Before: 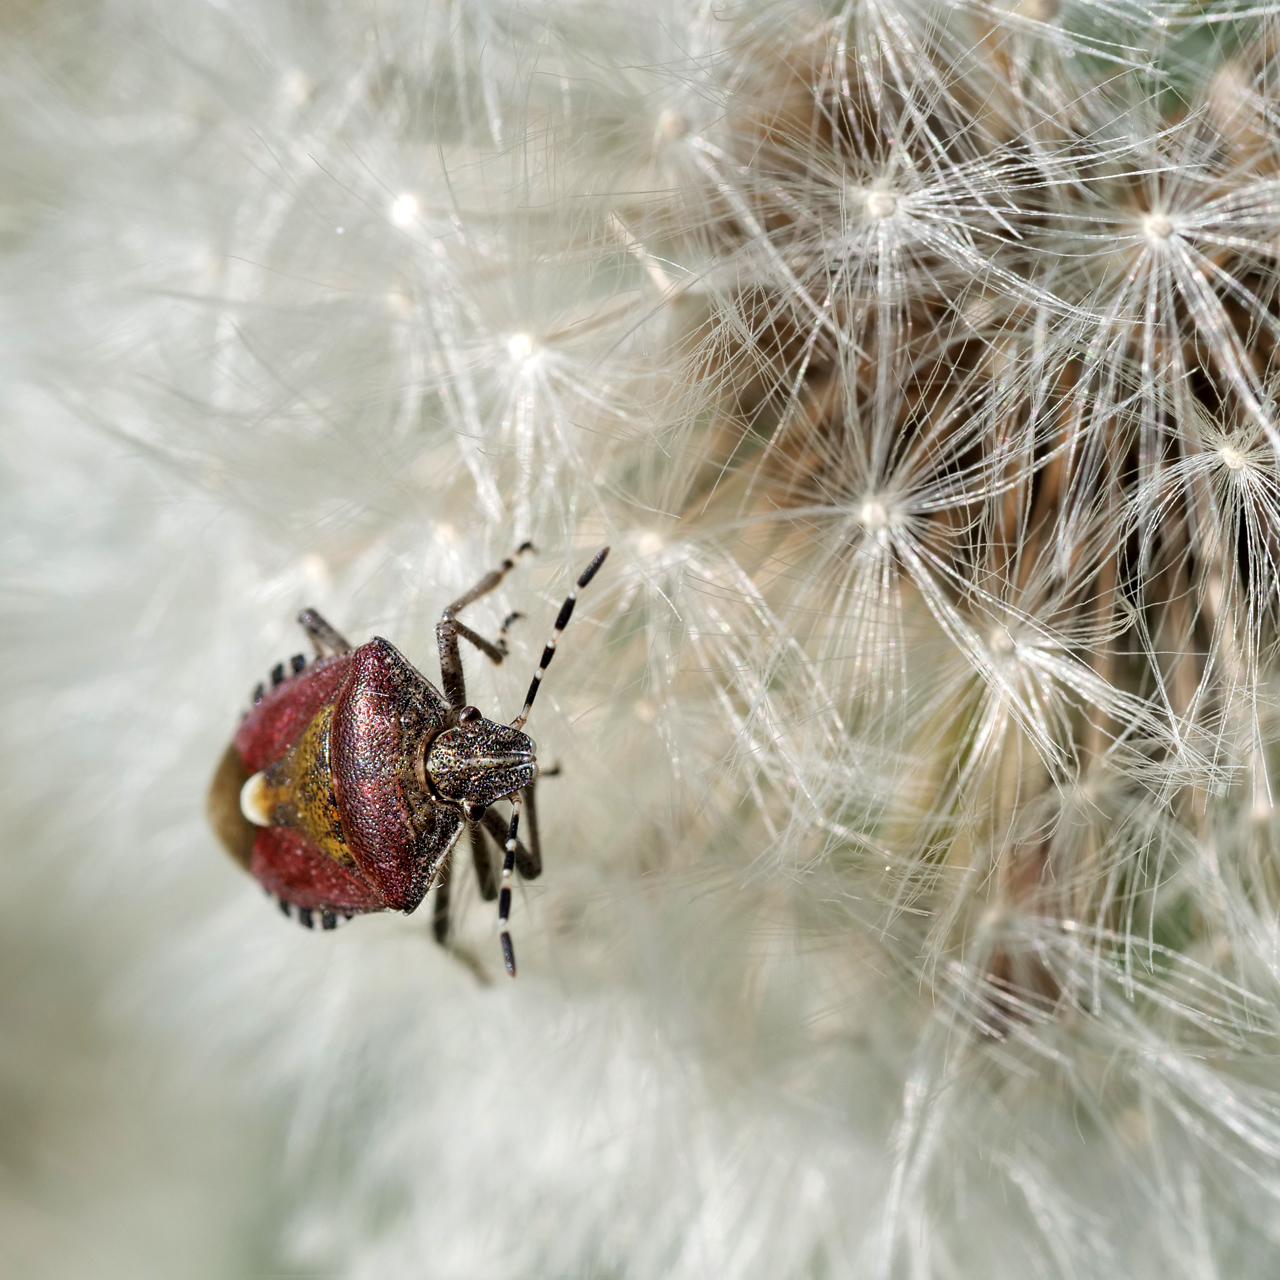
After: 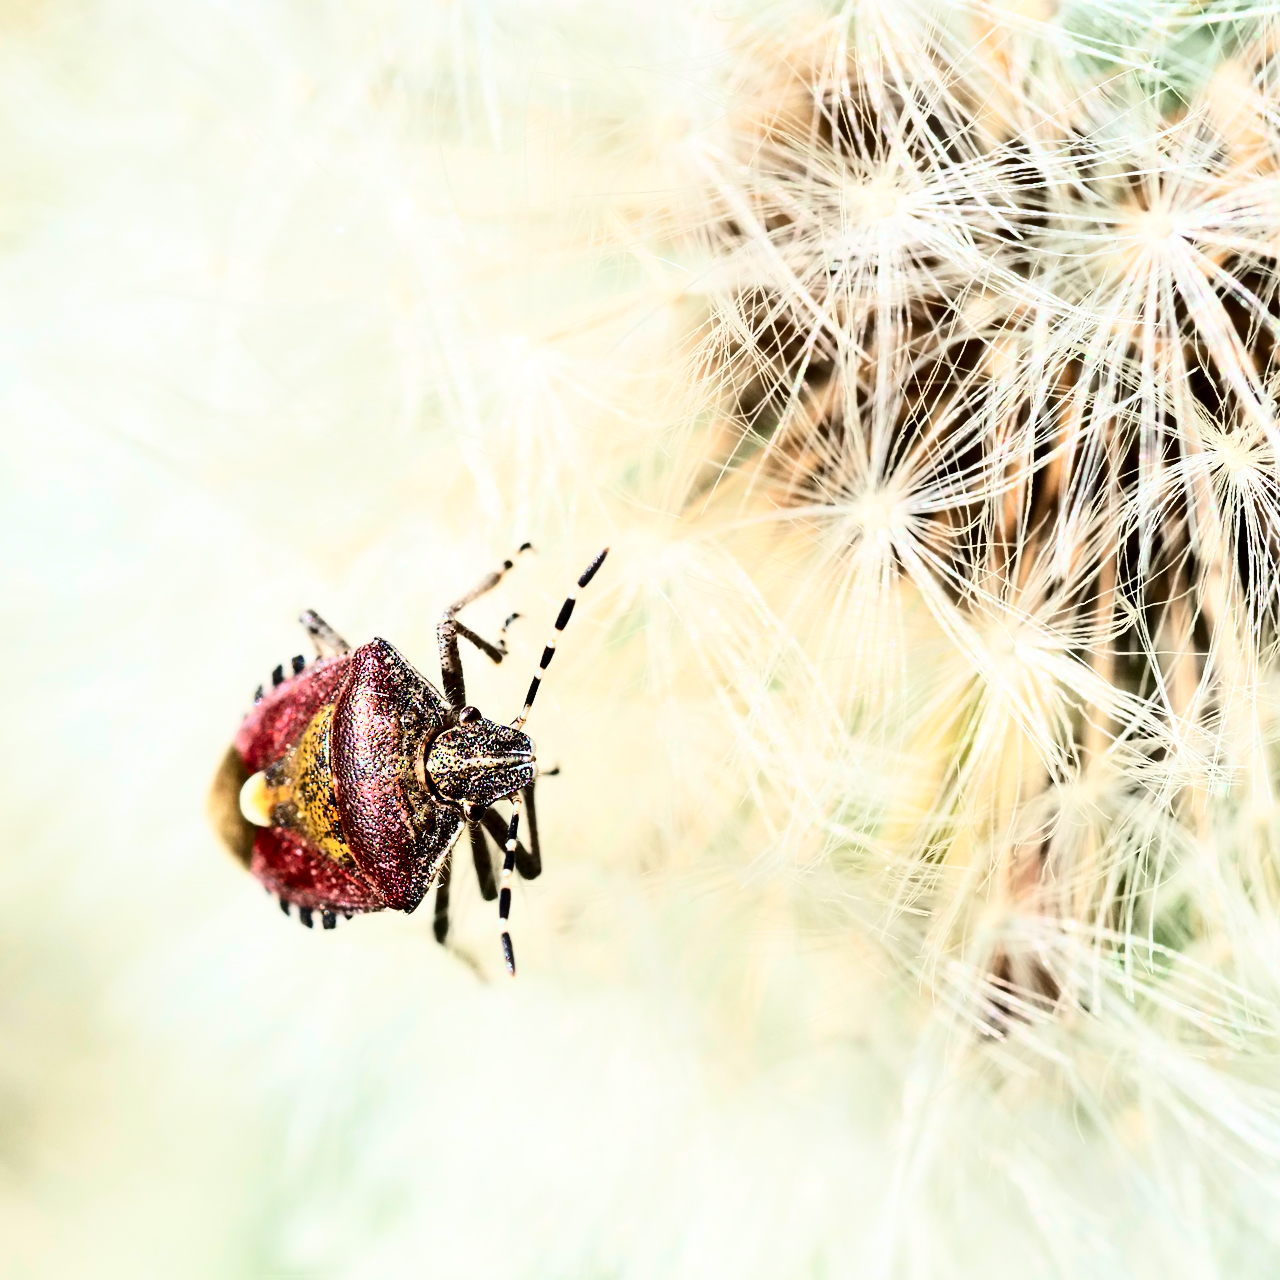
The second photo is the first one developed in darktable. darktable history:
contrast brightness saturation: contrast 0.404, brightness 0.104, saturation 0.212
base curve: curves: ch0 [(0, 0) (0.028, 0.03) (0.121, 0.232) (0.46, 0.748) (0.859, 0.968) (1, 1)]
